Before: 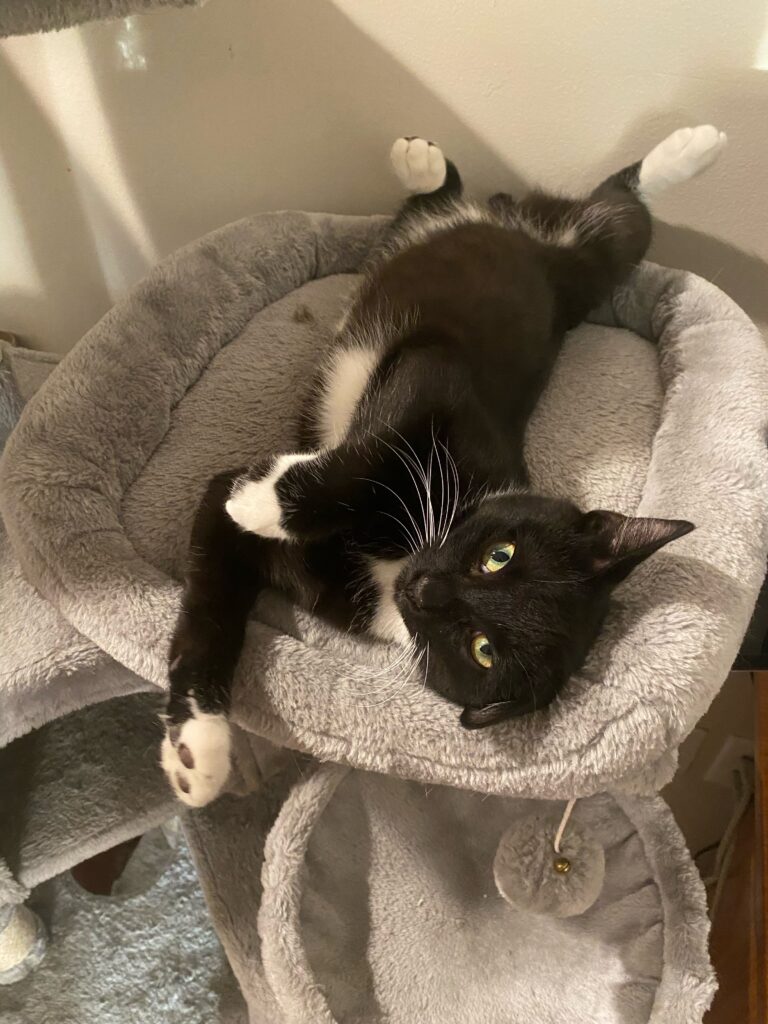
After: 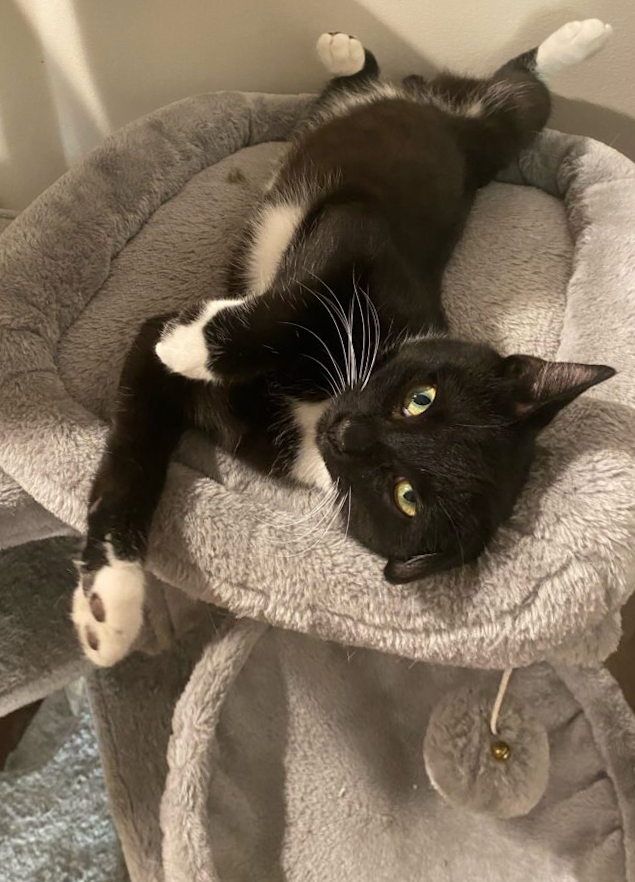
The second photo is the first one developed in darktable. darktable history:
crop and rotate: top 5.609%, bottom 5.609%
rotate and perspective: rotation 0.72°, lens shift (vertical) -0.352, lens shift (horizontal) -0.051, crop left 0.152, crop right 0.859, crop top 0.019, crop bottom 0.964
